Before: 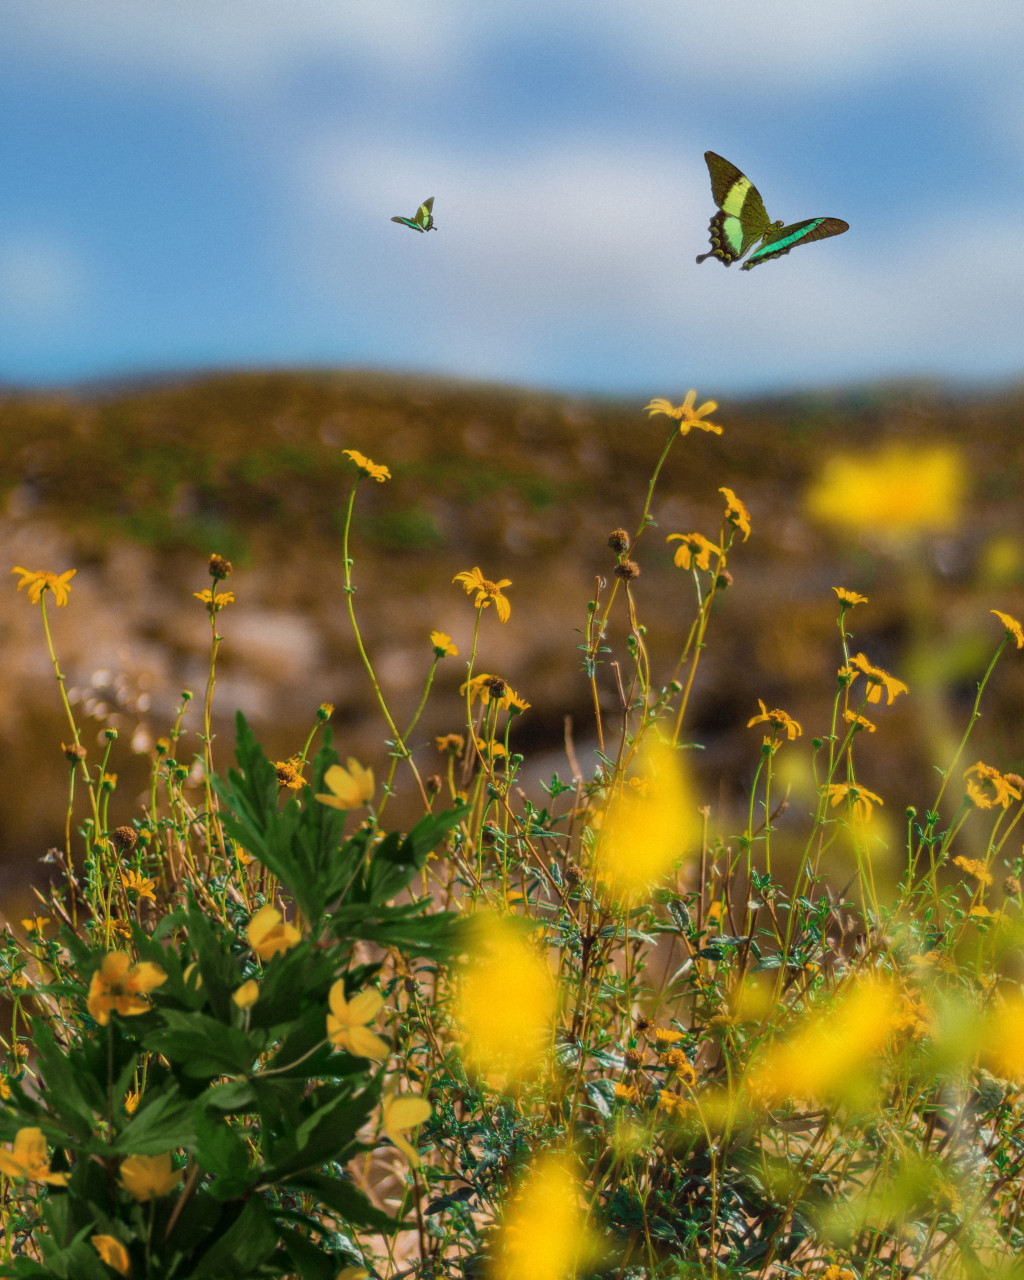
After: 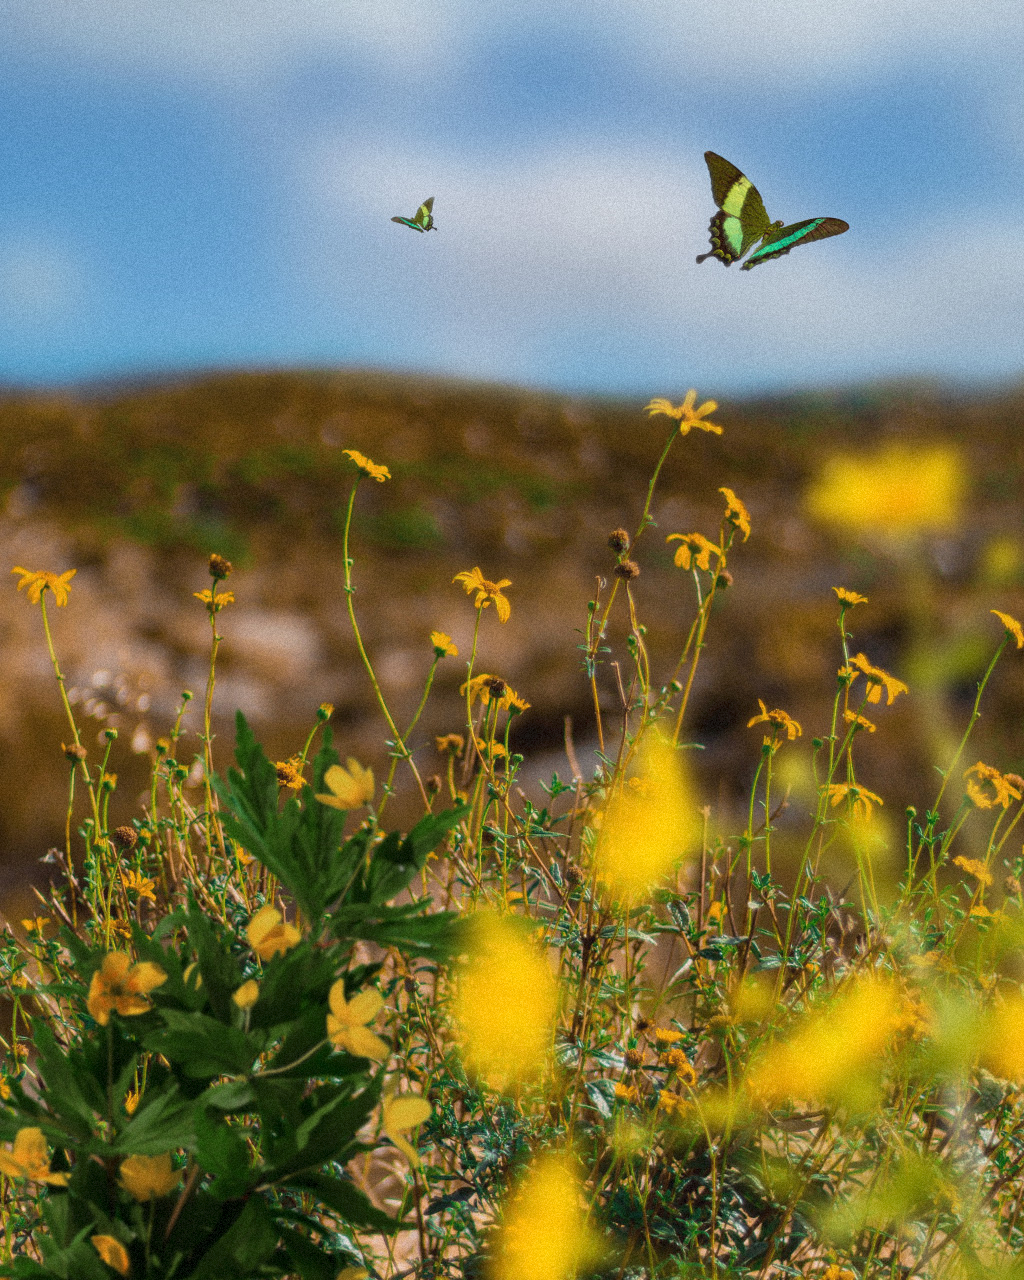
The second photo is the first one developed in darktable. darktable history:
white balance: emerald 1
grain: mid-tones bias 0%
